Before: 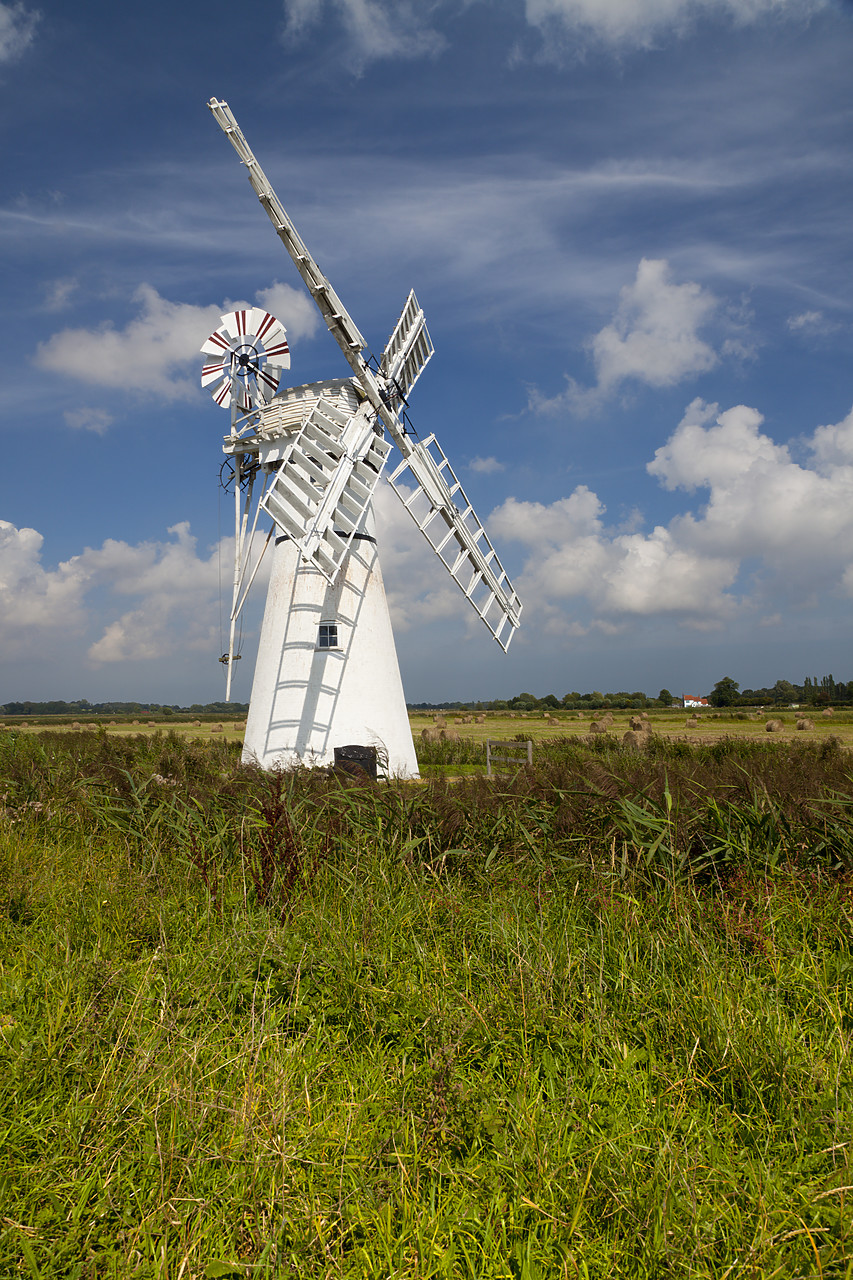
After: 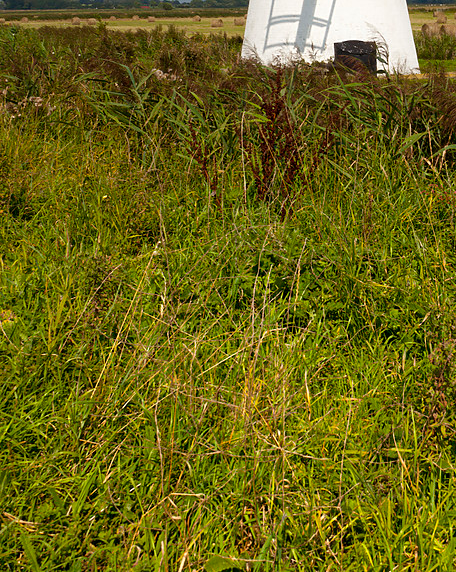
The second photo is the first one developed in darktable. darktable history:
crop and rotate: top 55.084%, right 46.43%, bottom 0.174%
levels: levels [0, 0.492, 0.984]
